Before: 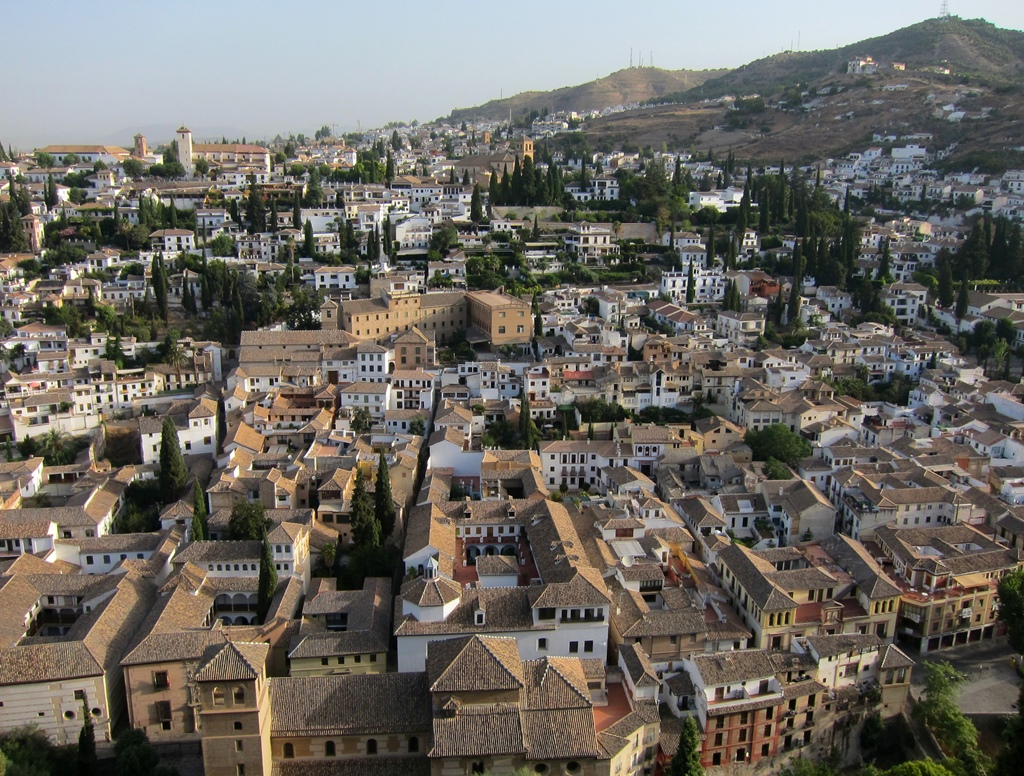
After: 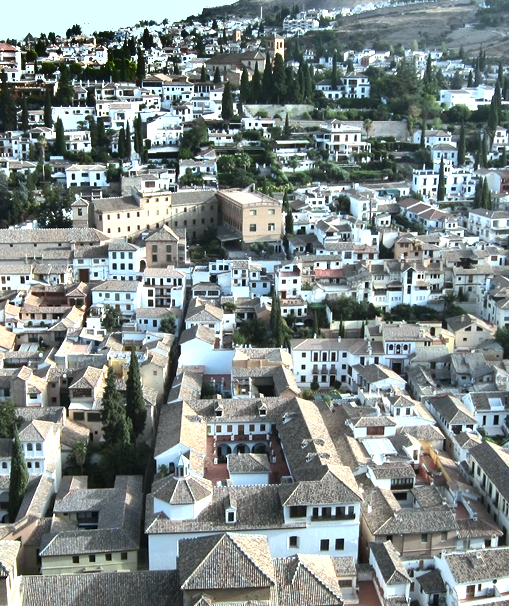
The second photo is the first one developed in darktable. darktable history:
exposure: black level correction 0, exposure 1.403 EV, compensate exposure bias true, compensate highlight preservation false
shadows and highlights: shadows 20.98, highlights -82.38, soften with gaussian
color correction: highlights a* -12.7, highlights b* -17.9, saturation 0.697
crop and rotate: angle 0.019°, left 24.375%, top 13.257%, right 25.873%, bottom 8.548%
